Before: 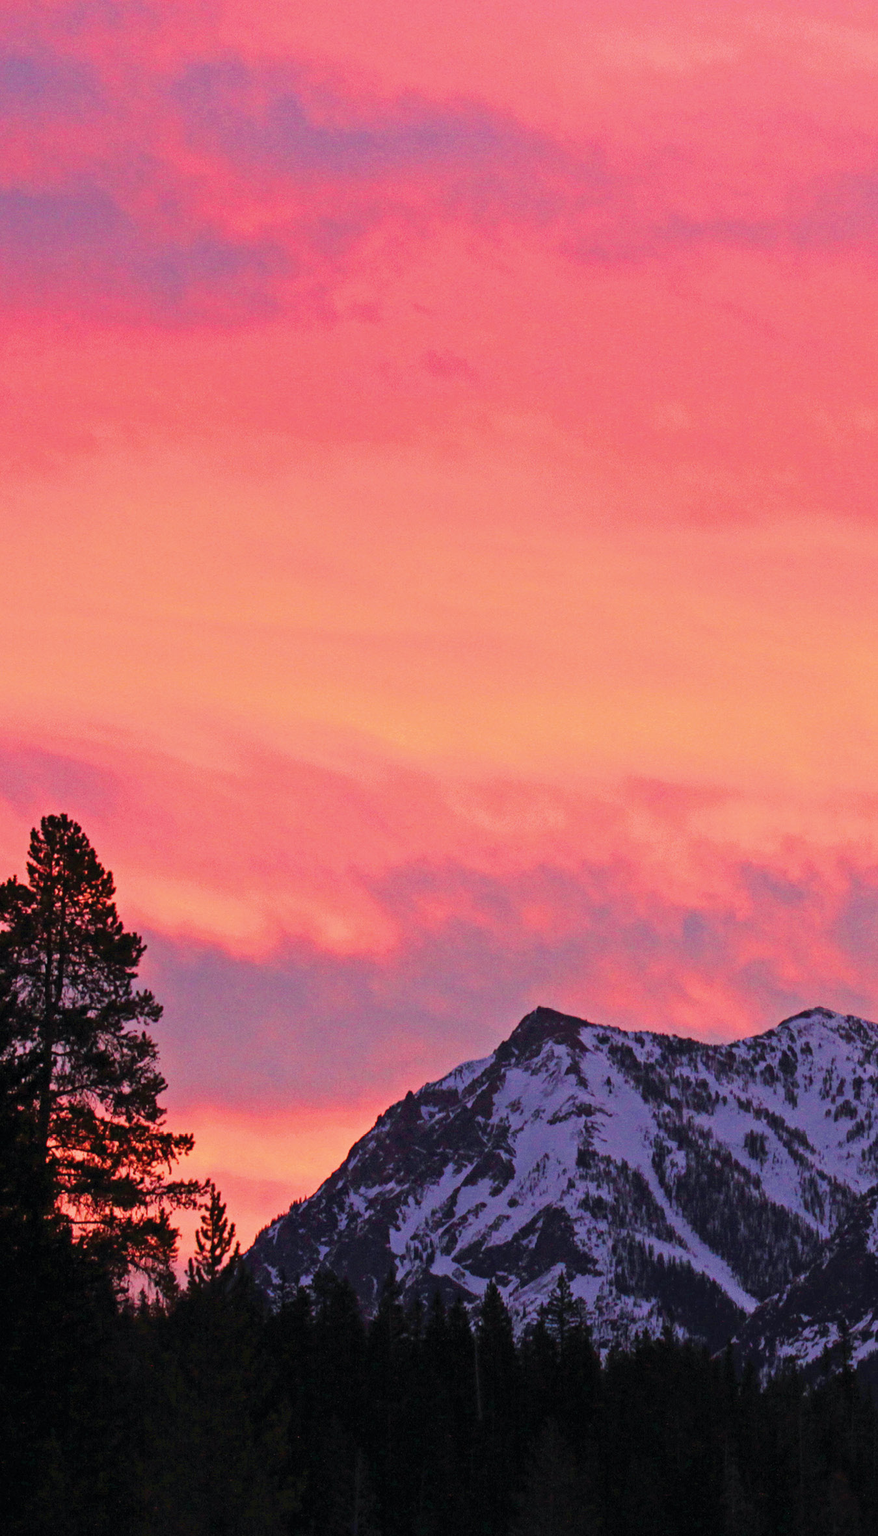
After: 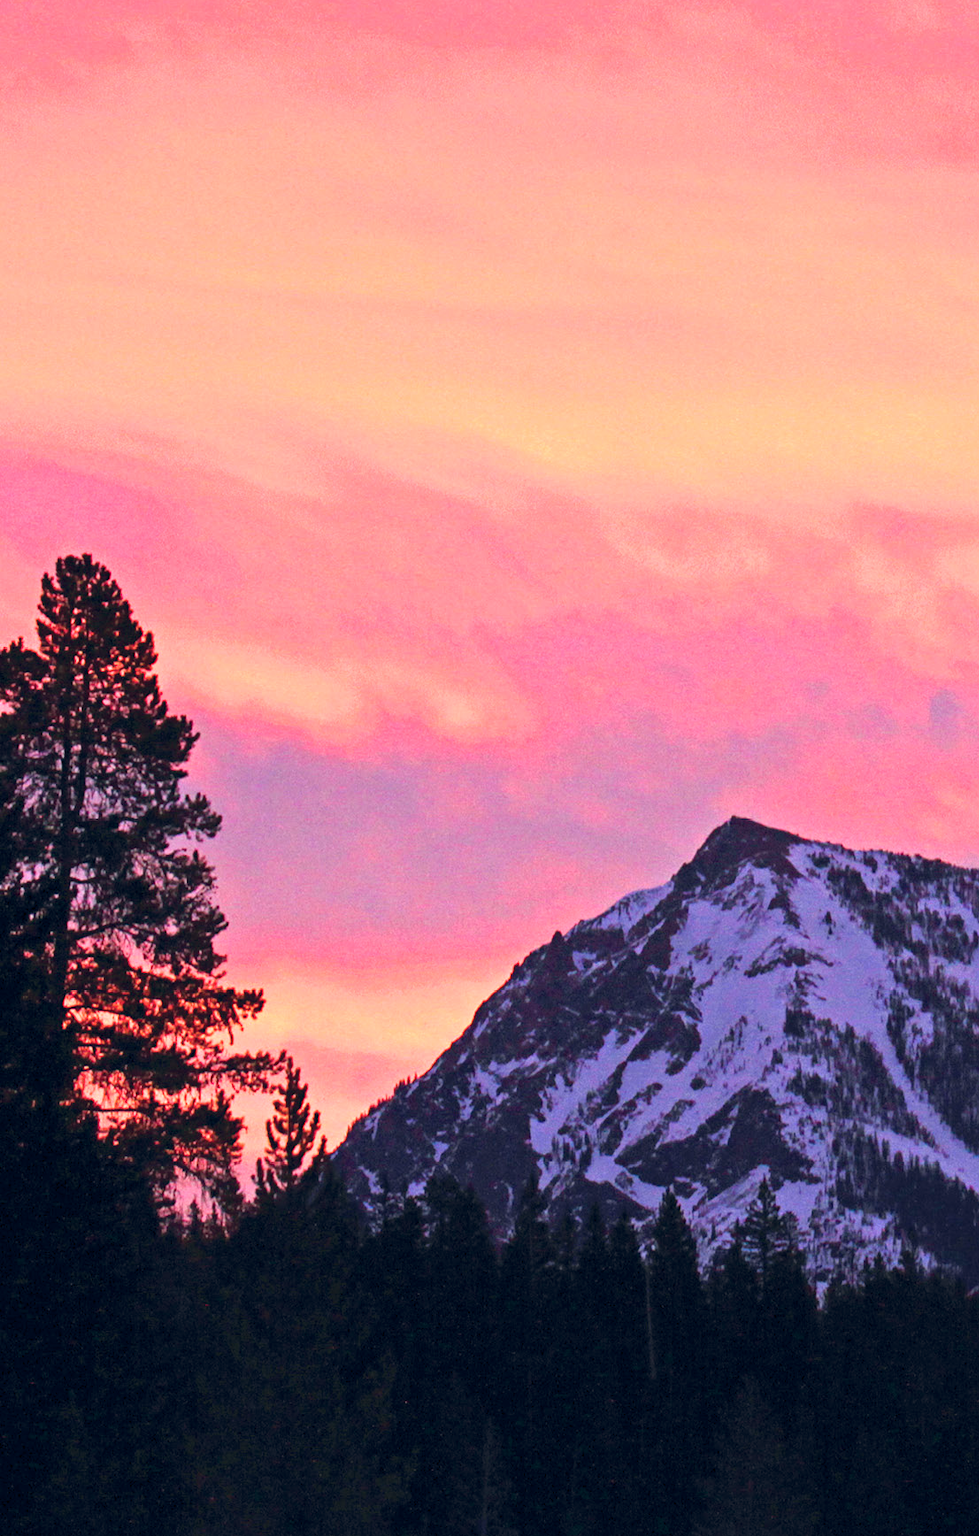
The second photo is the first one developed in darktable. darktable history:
crop: top 26.531%, right 17.959%
color balance rgb: shadows lift › hue 87.51°, highlights gain › chroma 1.62%, highlights gain › hue 55.1°, global offset › chroma 0.1%, global offset › hue 253.66°, linear chroma grading › global chroma 0.5%
white balance: red 0.984, blue 1.059
exposure: exposure 0.722 EV, compensate highlight preservation false
velvia: strength 6%
